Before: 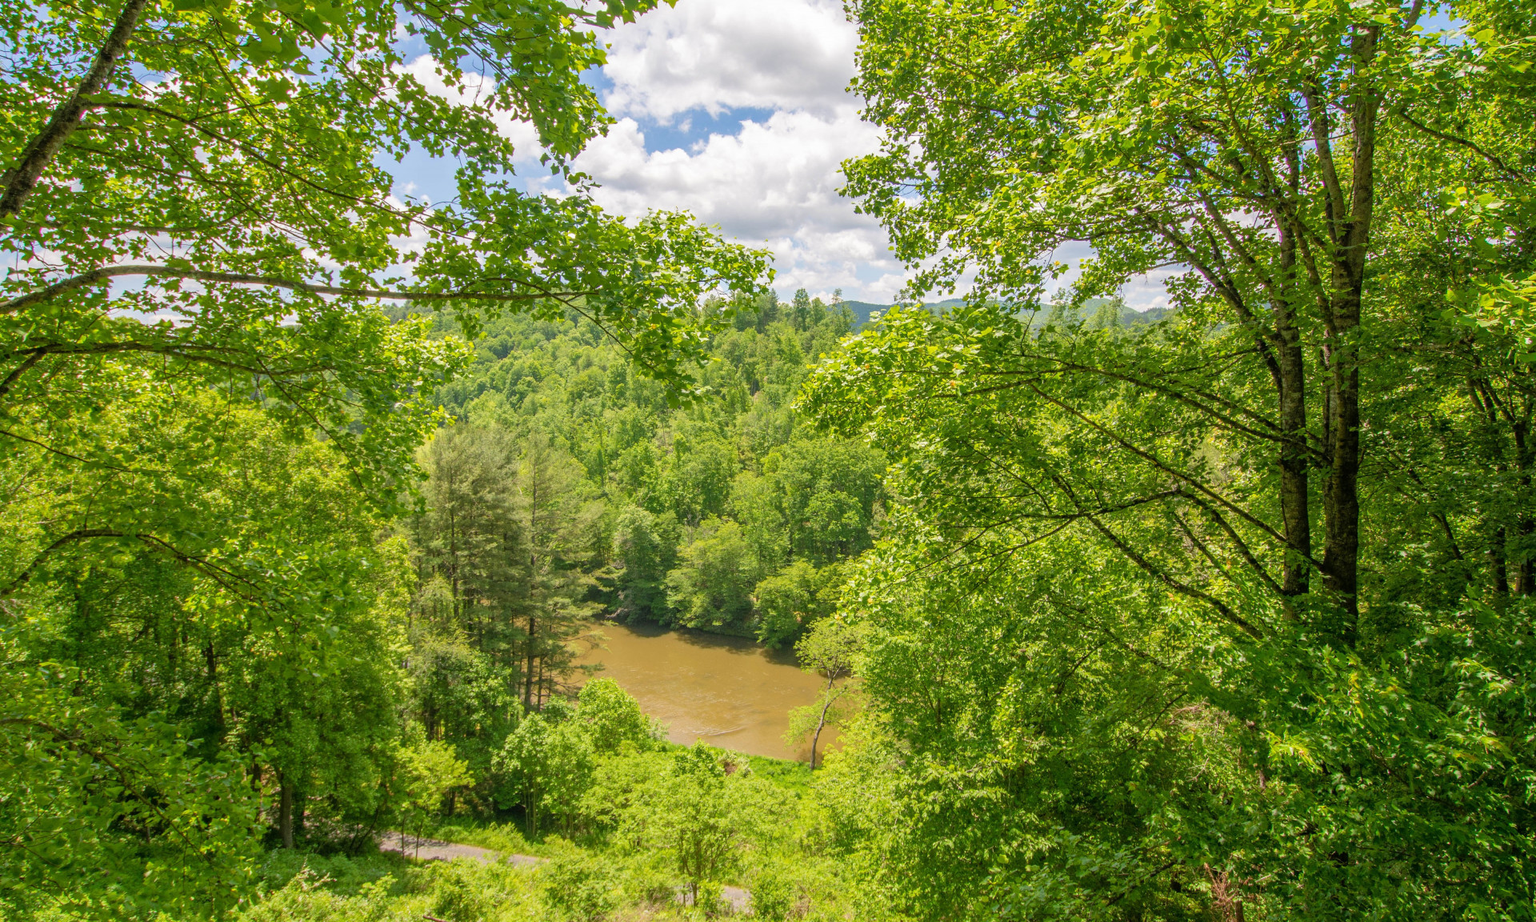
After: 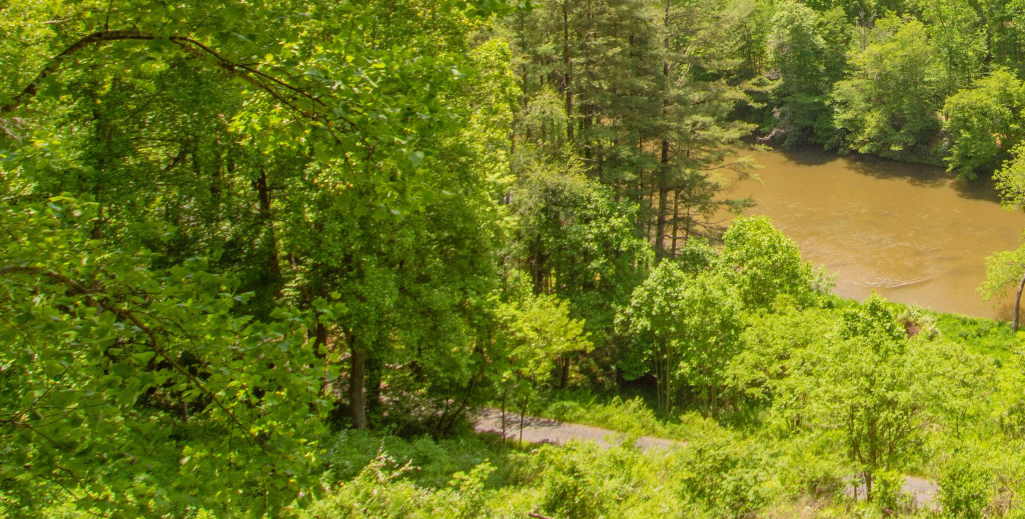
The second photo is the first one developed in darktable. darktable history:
color balance: mode lift, gamma, gain (sRGB), lift [1, 1.049, 1, 1]
crop and rotate: top 54.778%, right 46.61%, bottom 0.159%
